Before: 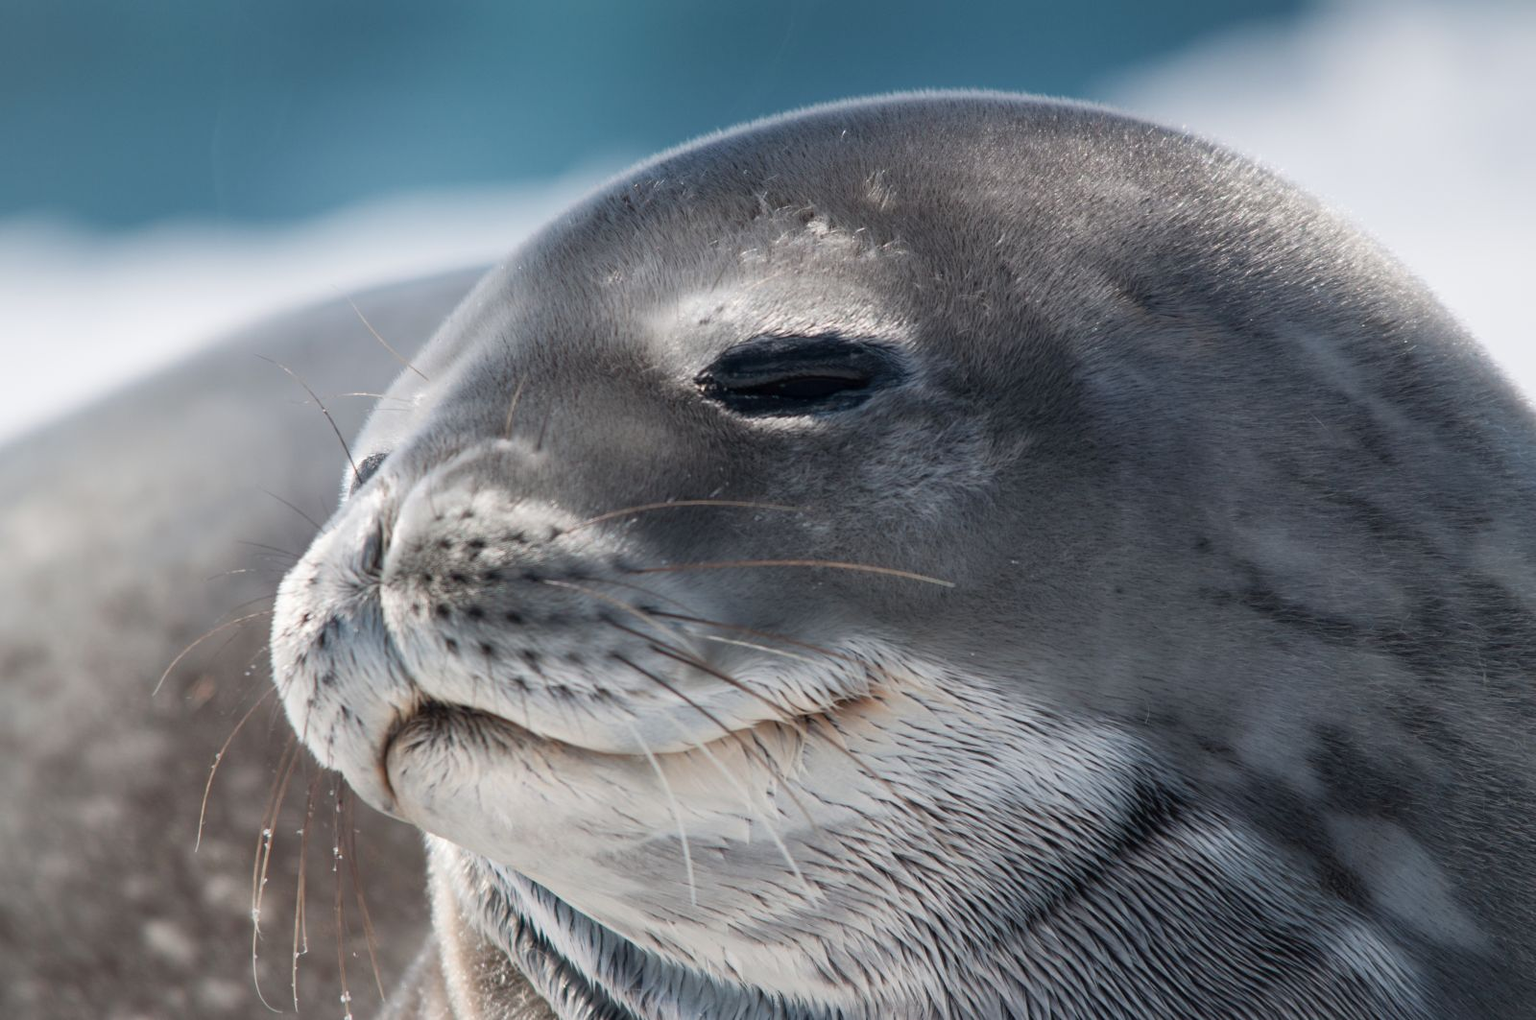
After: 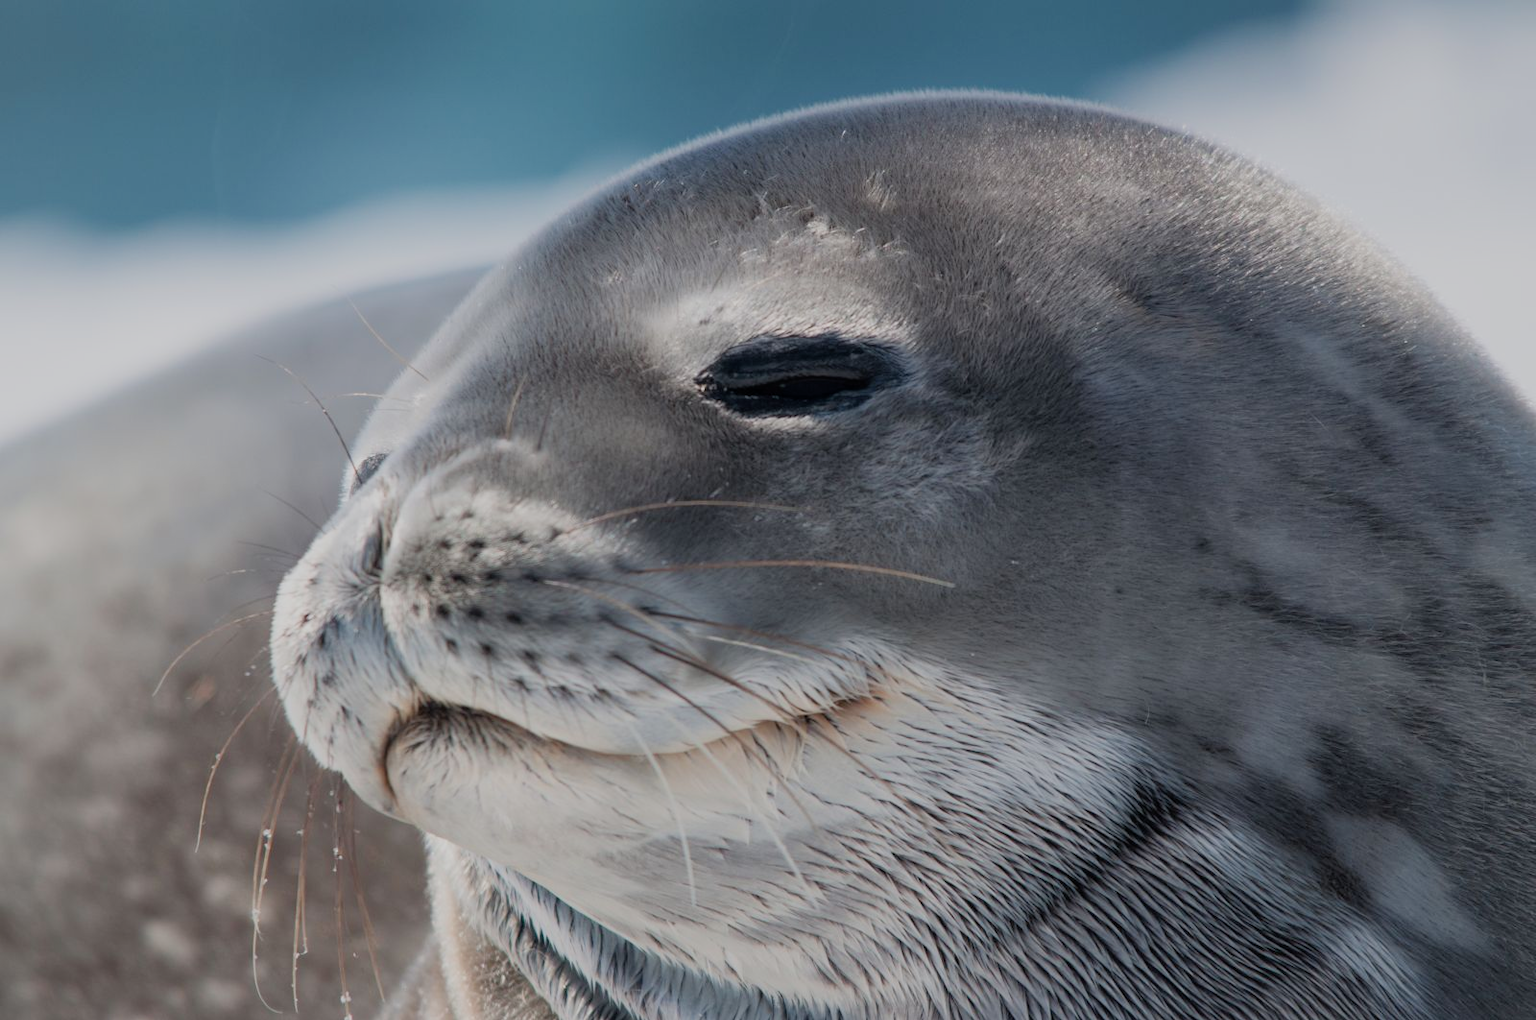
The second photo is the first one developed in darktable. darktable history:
filmic rgb: black relative exposure -13.06 EV, white relative exposure 4.02 EV, target white luminance 85.023%, hardness 6.3, latitude 41.14%, contrast 0.859, shadows ↔ highlights balance 9.18%, add noise in highlights 0.001, color science v3 (2019), use custom middle-gray values true, contrast in highlights soft
